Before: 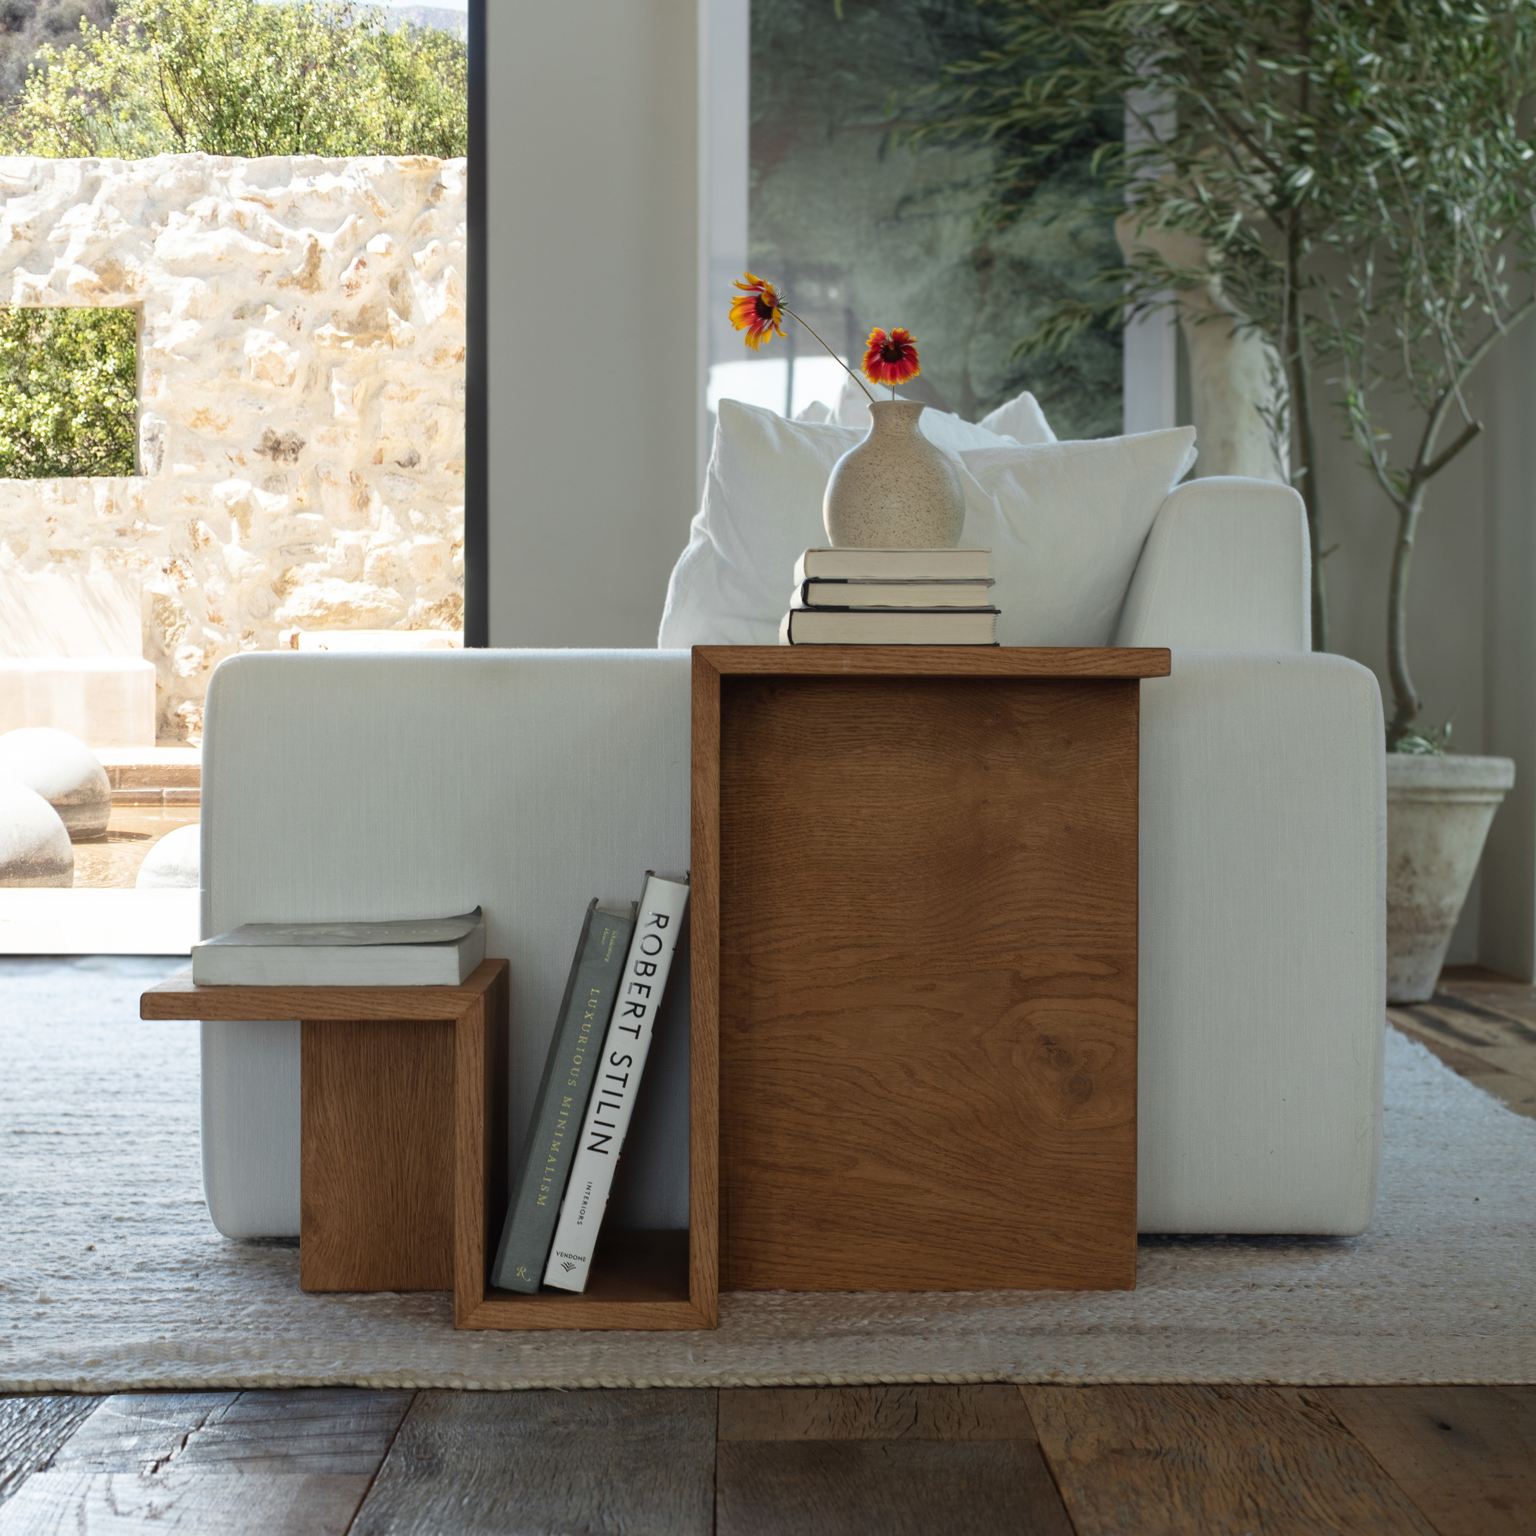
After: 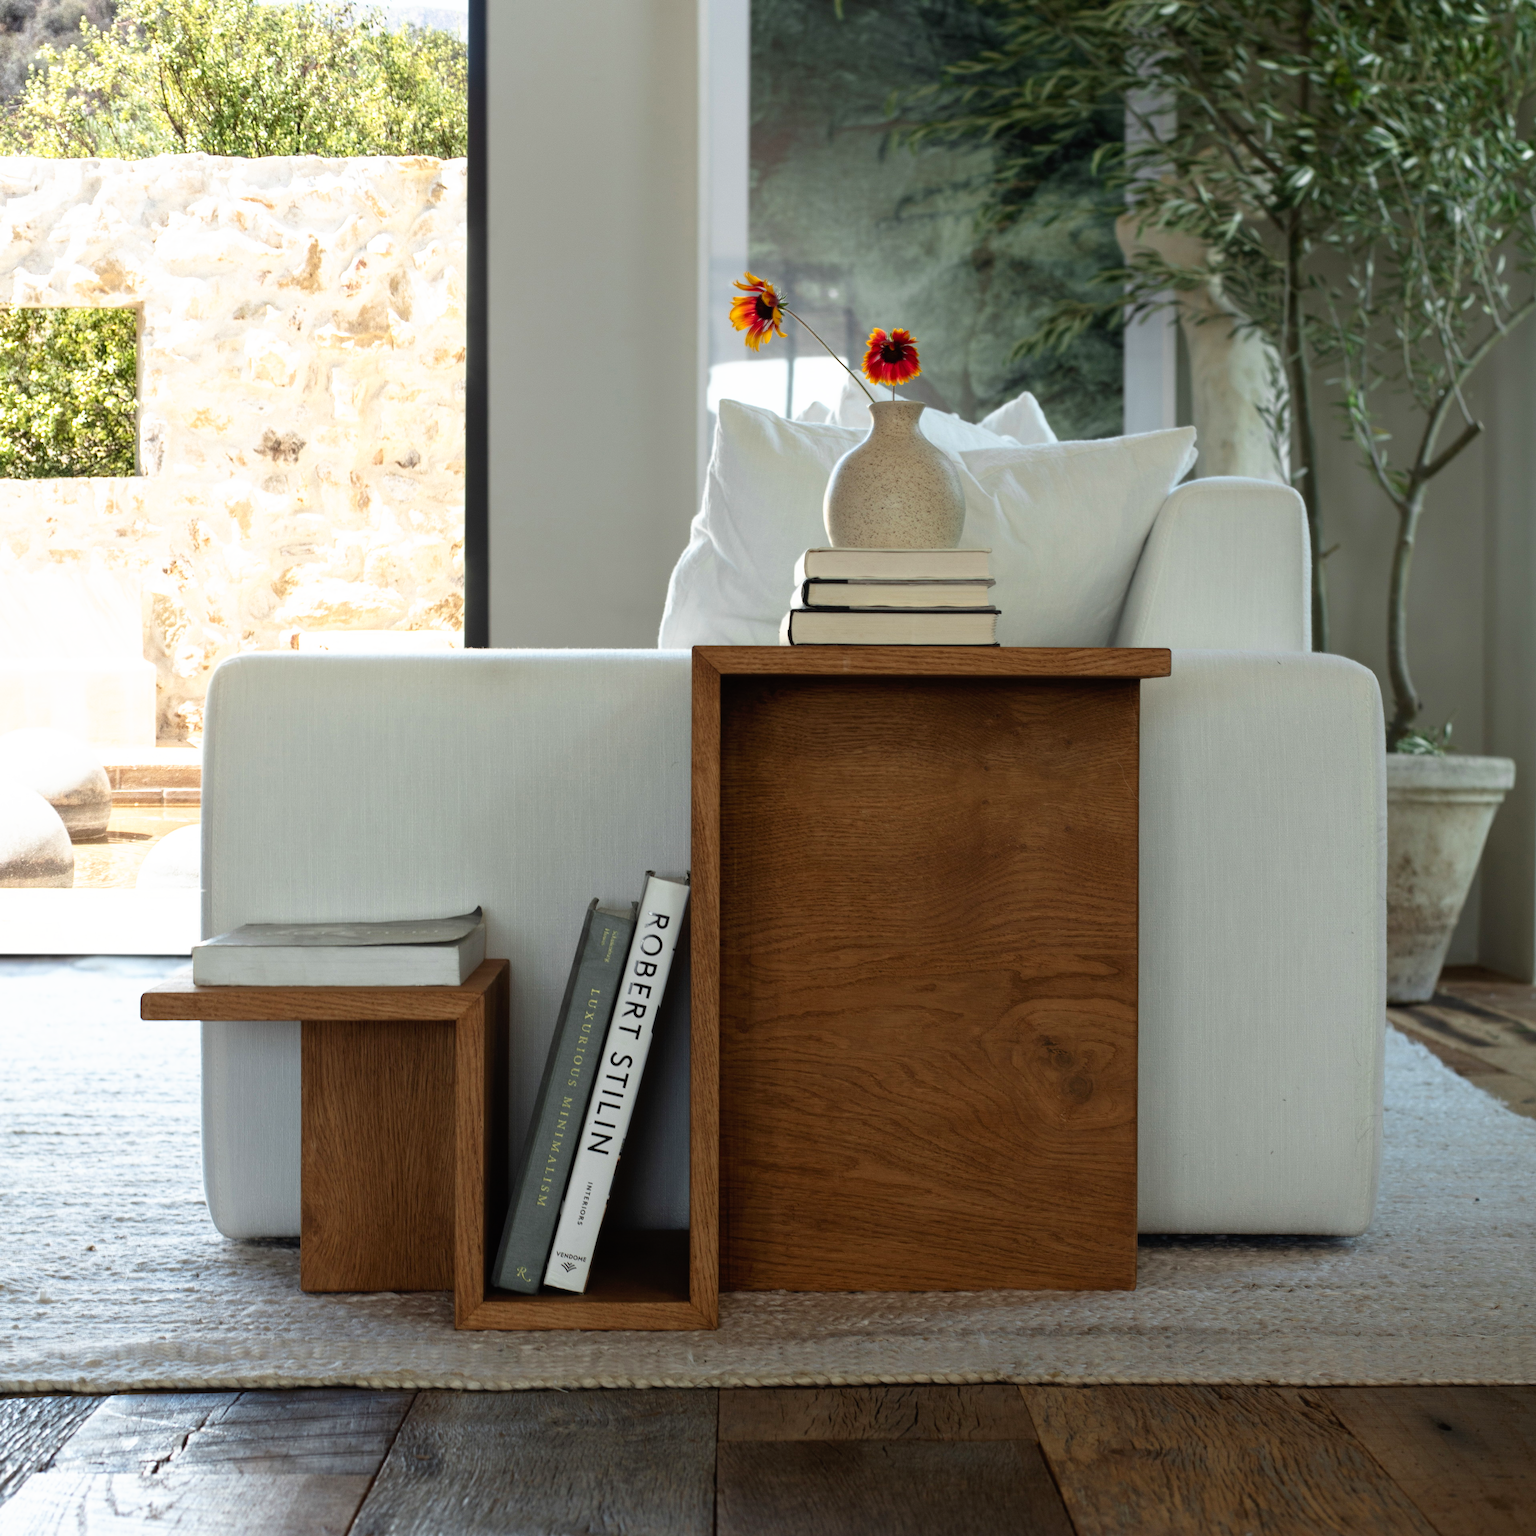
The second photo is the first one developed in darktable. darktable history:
tone curve: curves: ch0 [(0, 0) (0.003, 0.001) (0.011, 0.005) (0.025, 0.01) (0.044, 0.019) (0.069, 0.029) (0.1, 0.042) (0.136, 0.078) (0.177, 0.129) (0.224, 0.182) (0.277, 0.246) (0.335, 0.318) (0.399, 0.396) (0.468, 0.481) (0.543, 0.573) (0.623, 0.672) (0.709, 0.777) (0.801, 0.881) (0.898, 0.975) (1, 1)], preserve colors none
